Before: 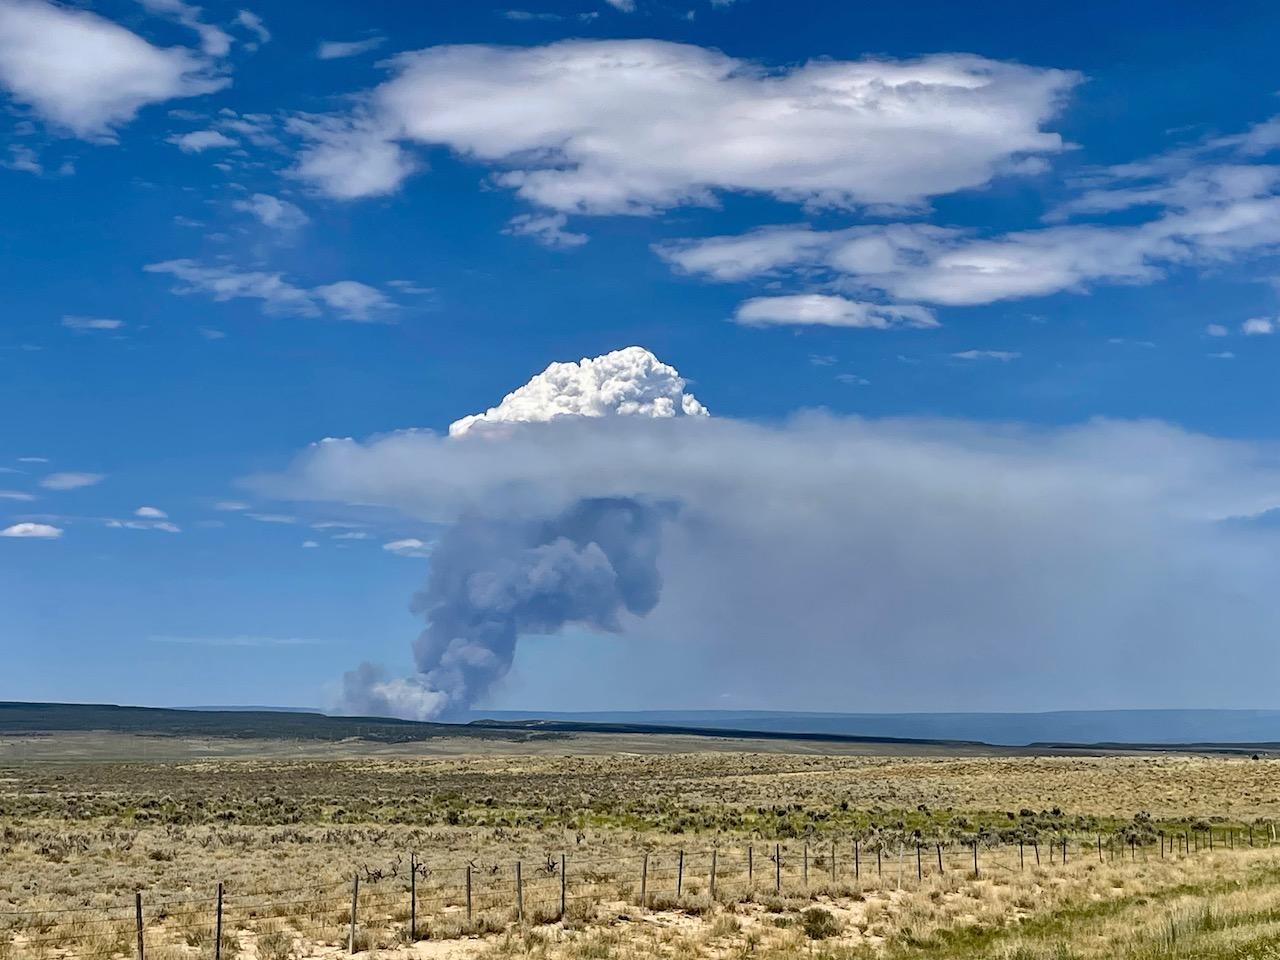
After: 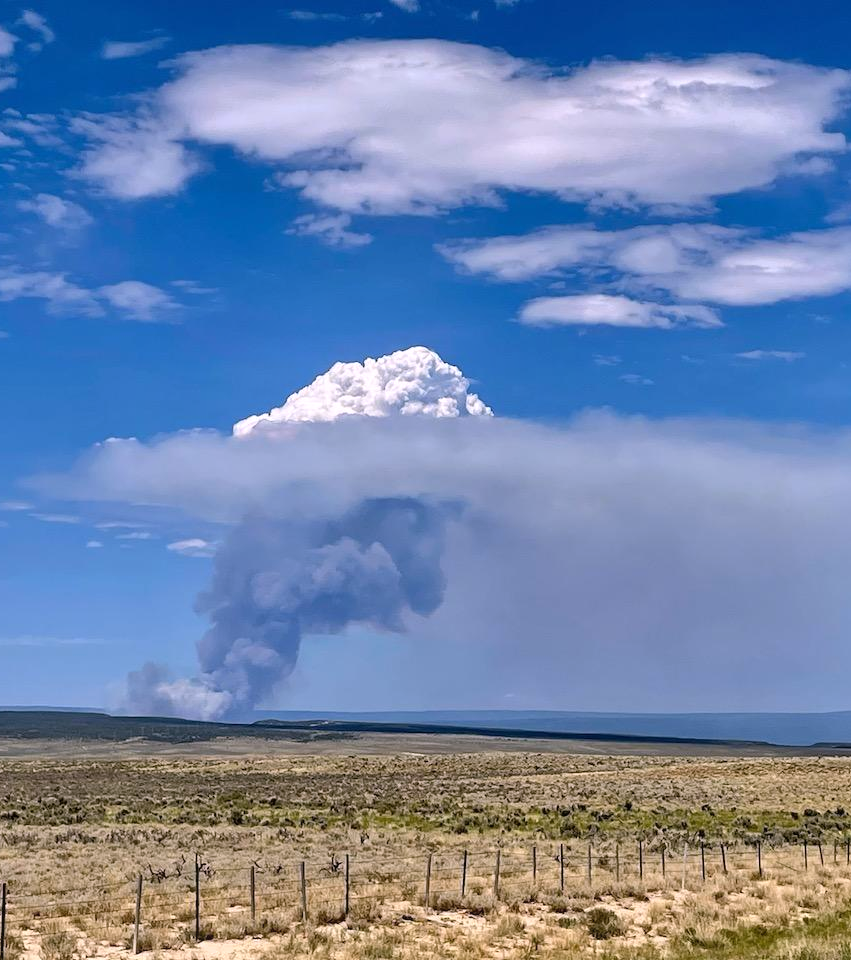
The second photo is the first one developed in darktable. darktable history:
white balance: red 1.05, blue 1.072
bloom: size 15%, threshold 97%, strength 7%
crop: left 16.899%, right 16.556%
